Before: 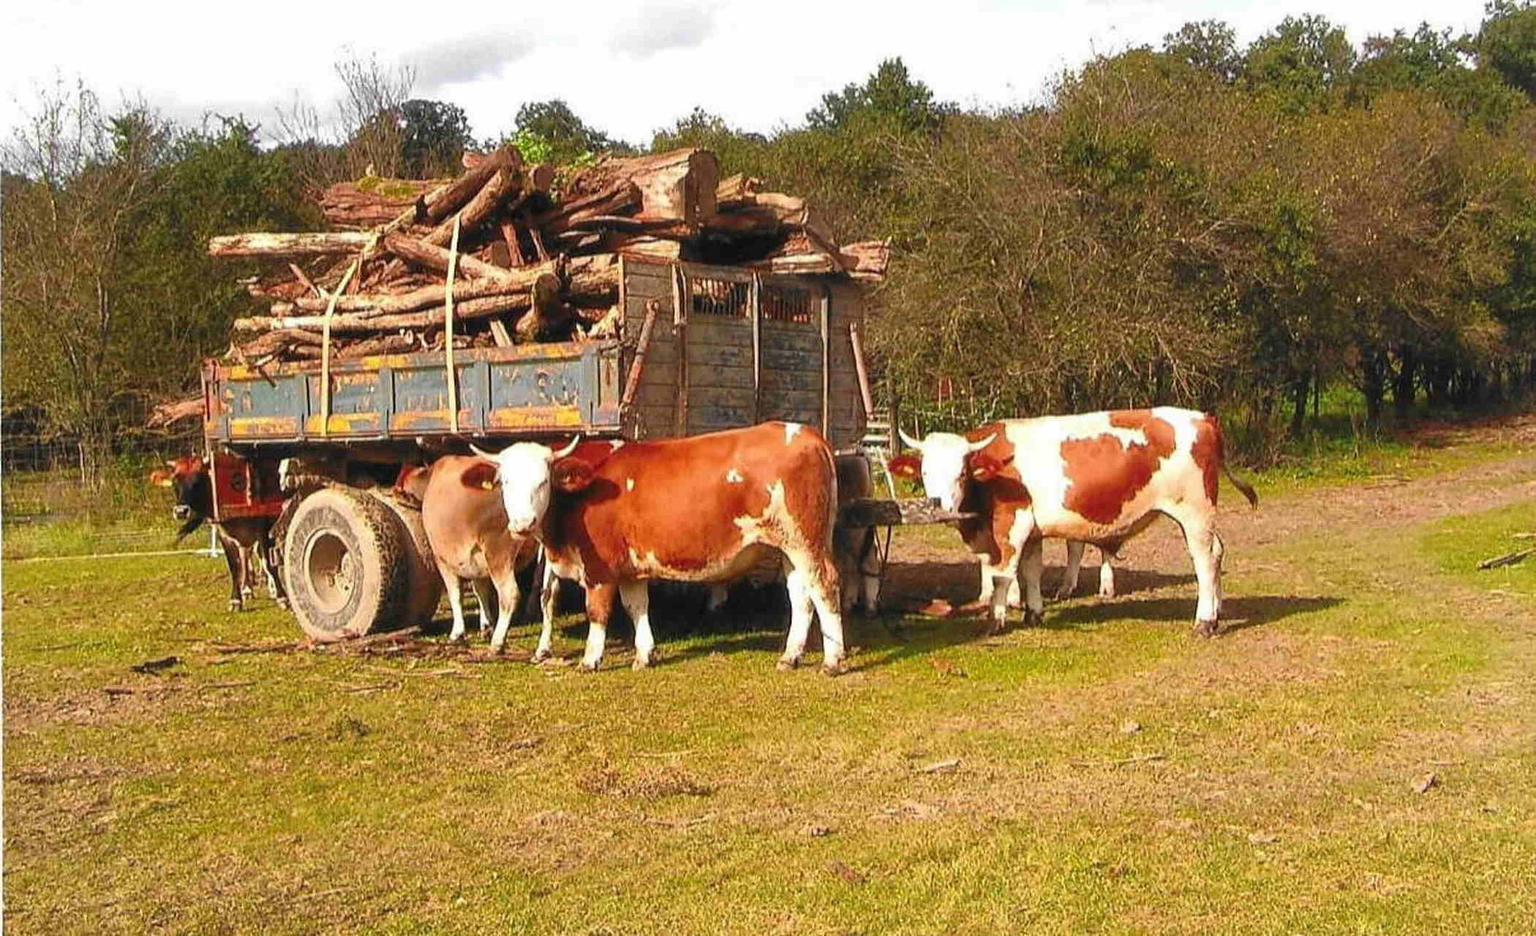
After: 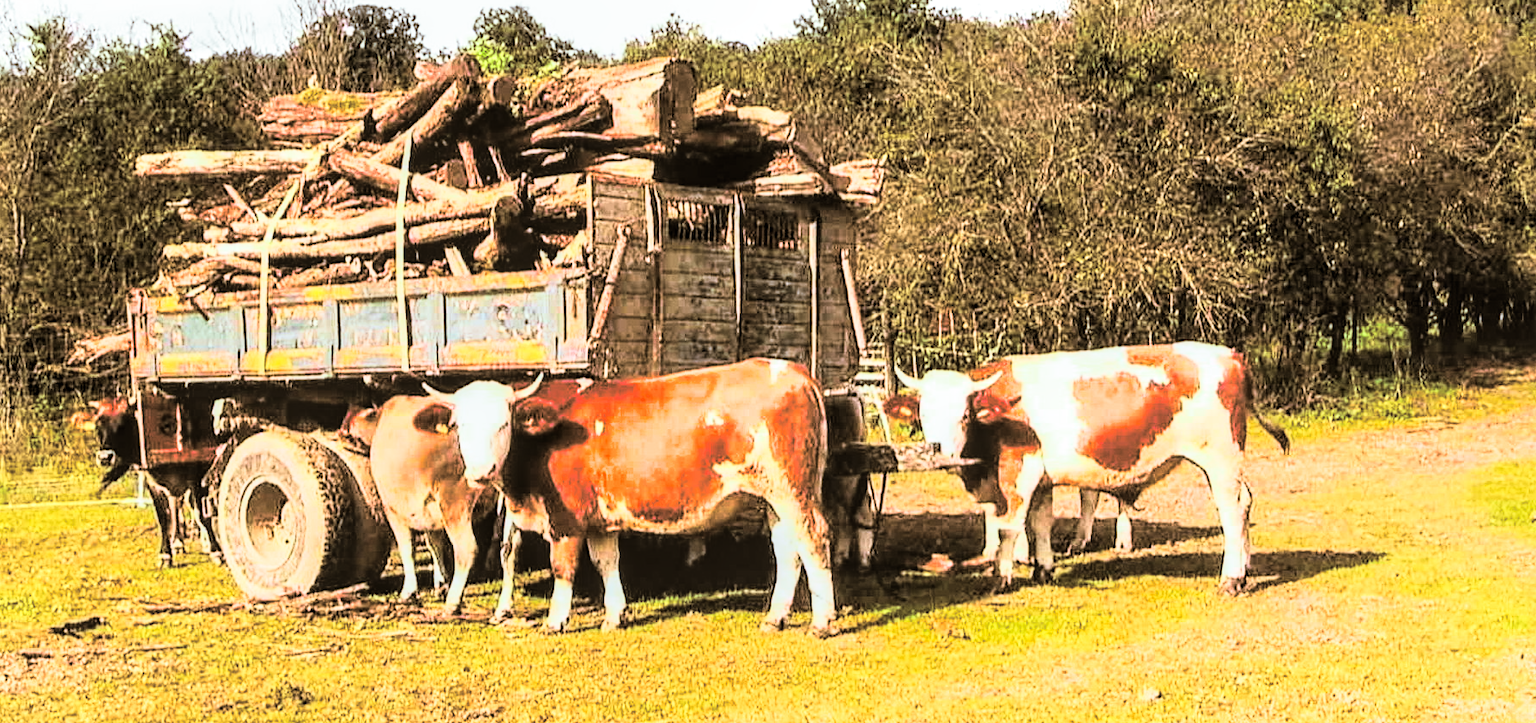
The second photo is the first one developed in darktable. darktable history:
crop: left 5.596%, top 10.314%, right 3.534%, bottom 19.395%
rgb curve: curves: ch0 [(0, 0) (0.21, 0.15) (0.24, 0.21) (0.5, 0.75) (0.75, 0.96) (0.89, 0.99) (1, 1)]; ch1 [(0, 0.02) (0.21, 0.13) (0.25, 0.2) (0.5, 0.67) (0.75, 0.9) (0.89, 0.97) (1, 1)]; ch2 [(0, 0.02) (0.21, 0.13) (0.25, 0.2) (0.5, 0.67) (0.75, 0.9) (0.89, 0.97) (1, 1)], compensate middle gray true
local contrast: on, module defaults
split-toning: shadows › hue 37.98°, highlights › hue 185.58°, balance -55.261
